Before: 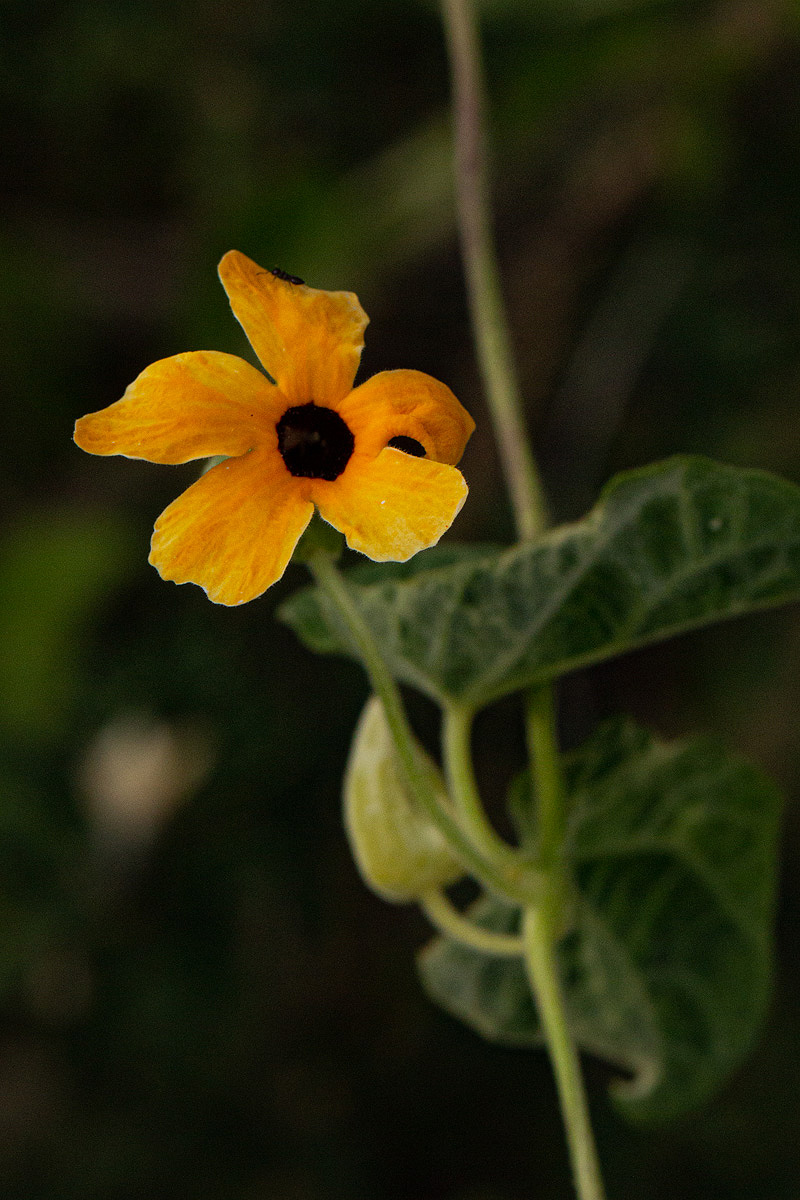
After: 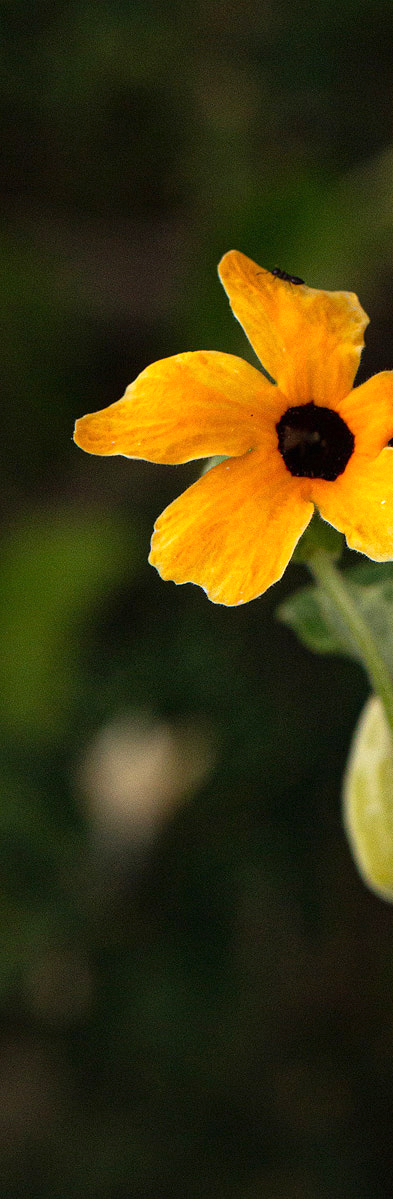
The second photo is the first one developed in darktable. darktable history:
crop and rotate: left 0%, top 0%, right 50.845%
exposure: black level correction 0, exposure 0.7 EV, compensate exposure bias true, compensate highlight preservation false
